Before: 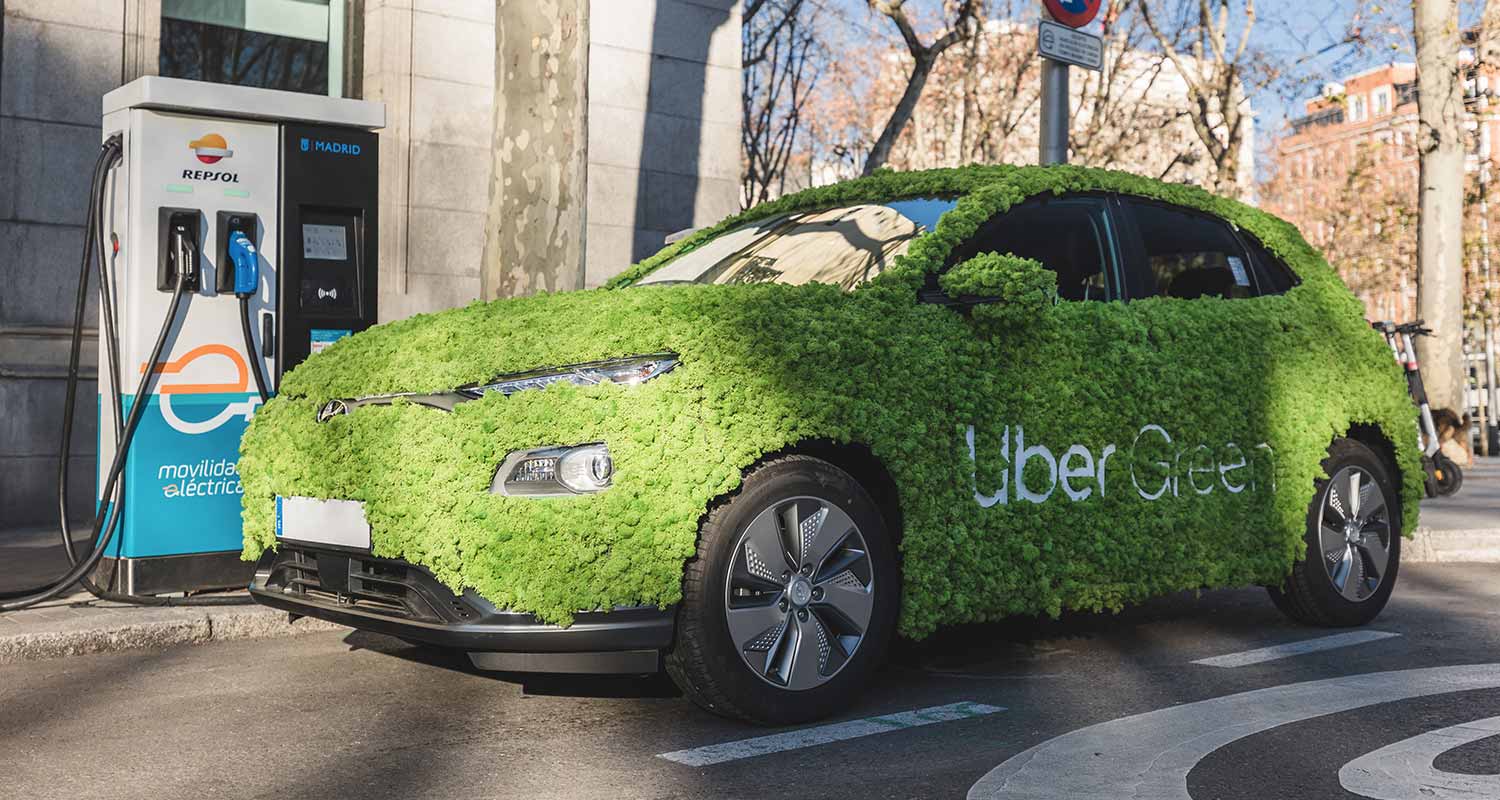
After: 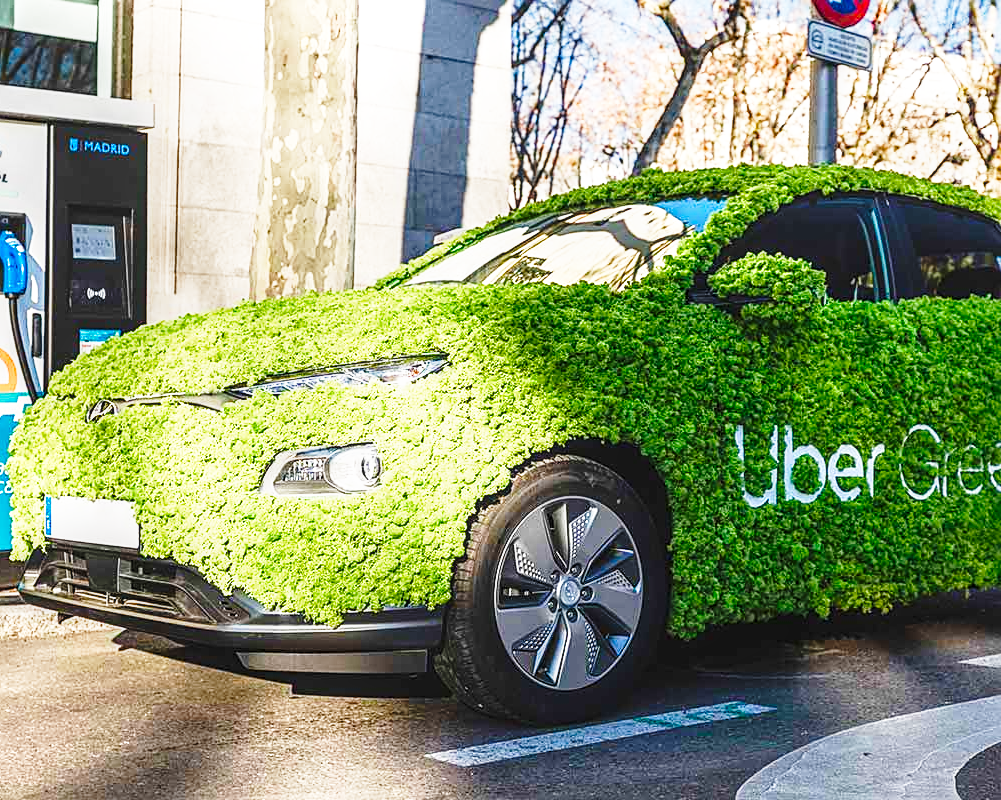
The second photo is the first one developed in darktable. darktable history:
local contrast: on, module defaults
sharpen: on, module defaults
base curve: curves: ch0 [(0, 0) (0.026, 0.03) (0.109, 0.232) (0.351, 0.748) (0.669, 0.968) (1, 1)], preserve colors none
color balance rgb: perceptual saturation grading › global saturation 0.339%, perceptual saturation grading › highlights -17.614%, perceptual saturation grading › mid-tones 32.66%, perceptual saturation grading › shadows 50.57%, global vibrance 20%
crop: left 15.426%, right 17.835%
